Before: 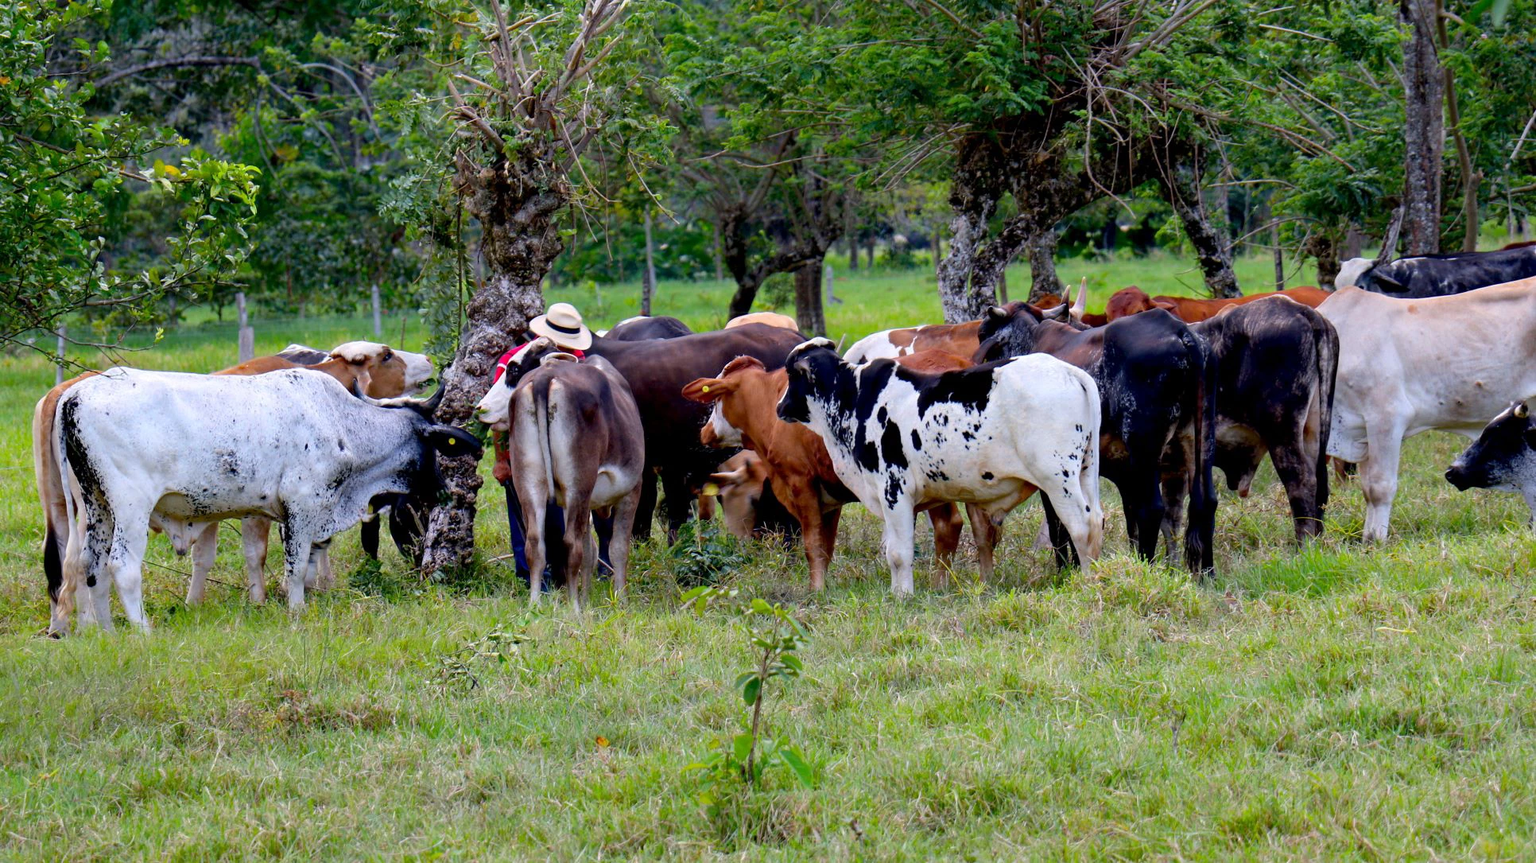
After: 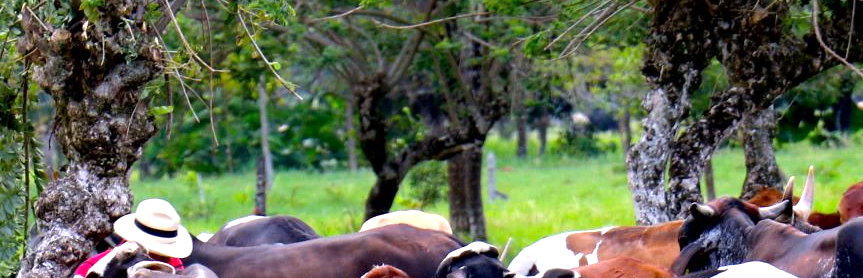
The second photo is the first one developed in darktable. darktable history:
exposure: exposure 0.373 EV, compensate highlight preservation false
crop: left 28.616%, top 16.856%, right 26.715%, bottom 57.489%
tone equalizer: -8 EV -0.454 EV, -7 EV -0.369 EV, -6 EV -0.353 EV, -5 EV -0.196 EV, -3 EV 0.189 EV, -2 EV 0.342 EV, -1 EV 0.411 EV, +0 EV 0.399 EV, mask exposure compensation -0.514 EV
